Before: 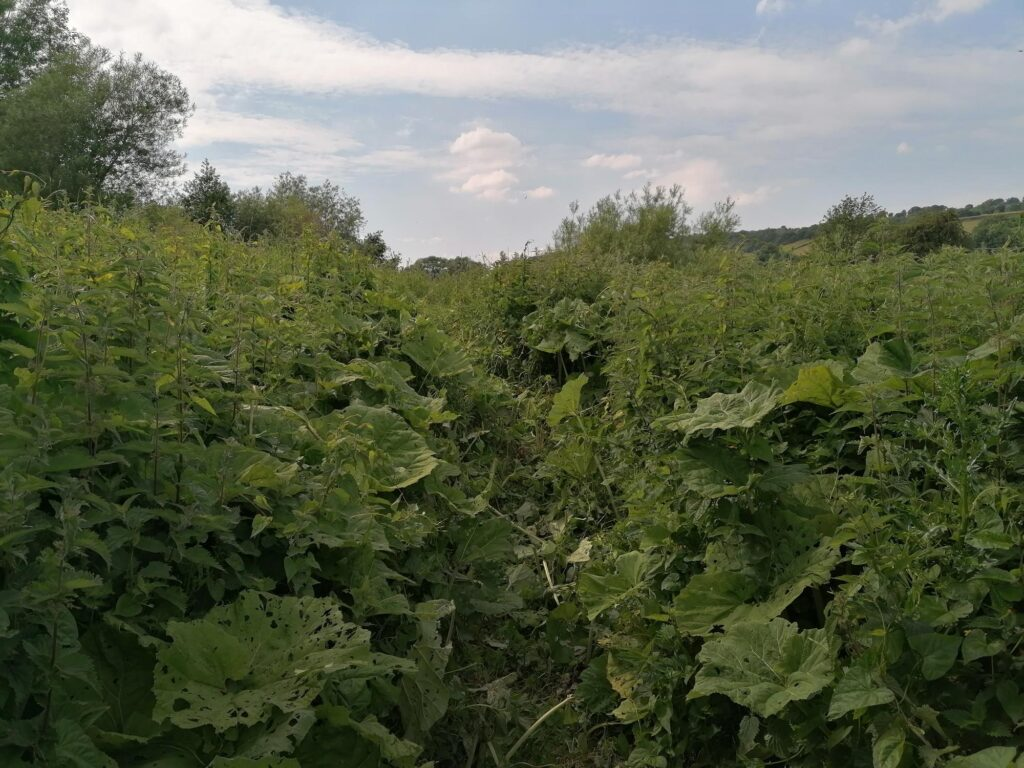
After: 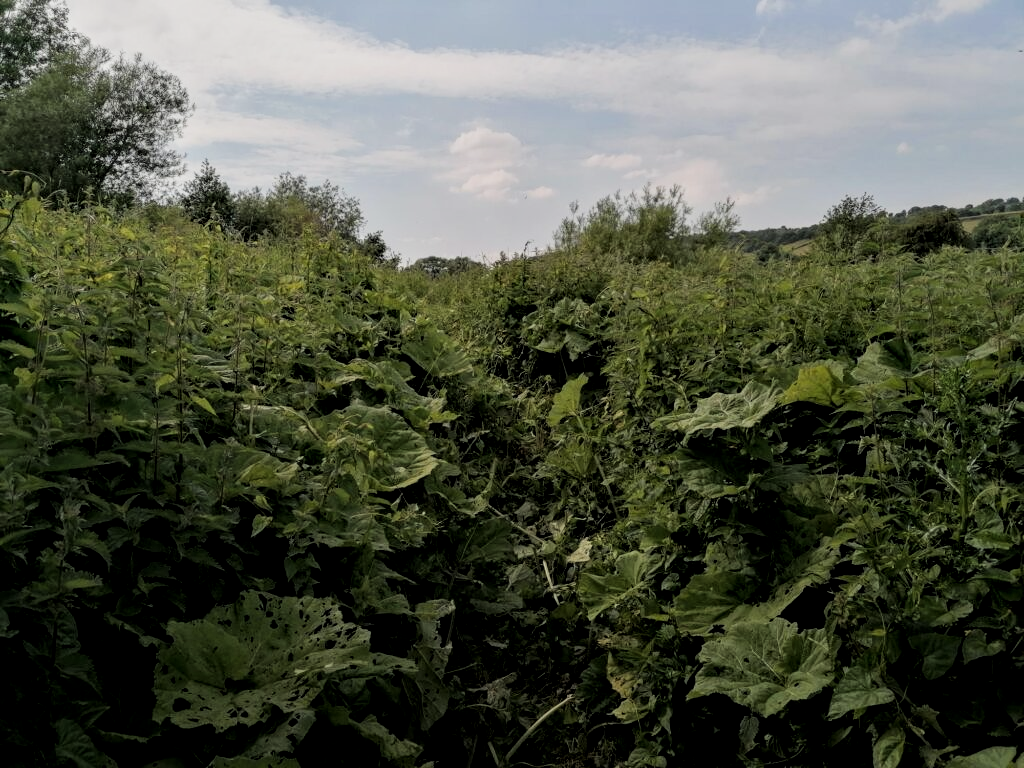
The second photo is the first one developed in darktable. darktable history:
local contrast: on, module defaults
filmic rgb: black relative exposure -5 EV, hardness 2.88, contrast 1.3, highlights saturation mix -30%
